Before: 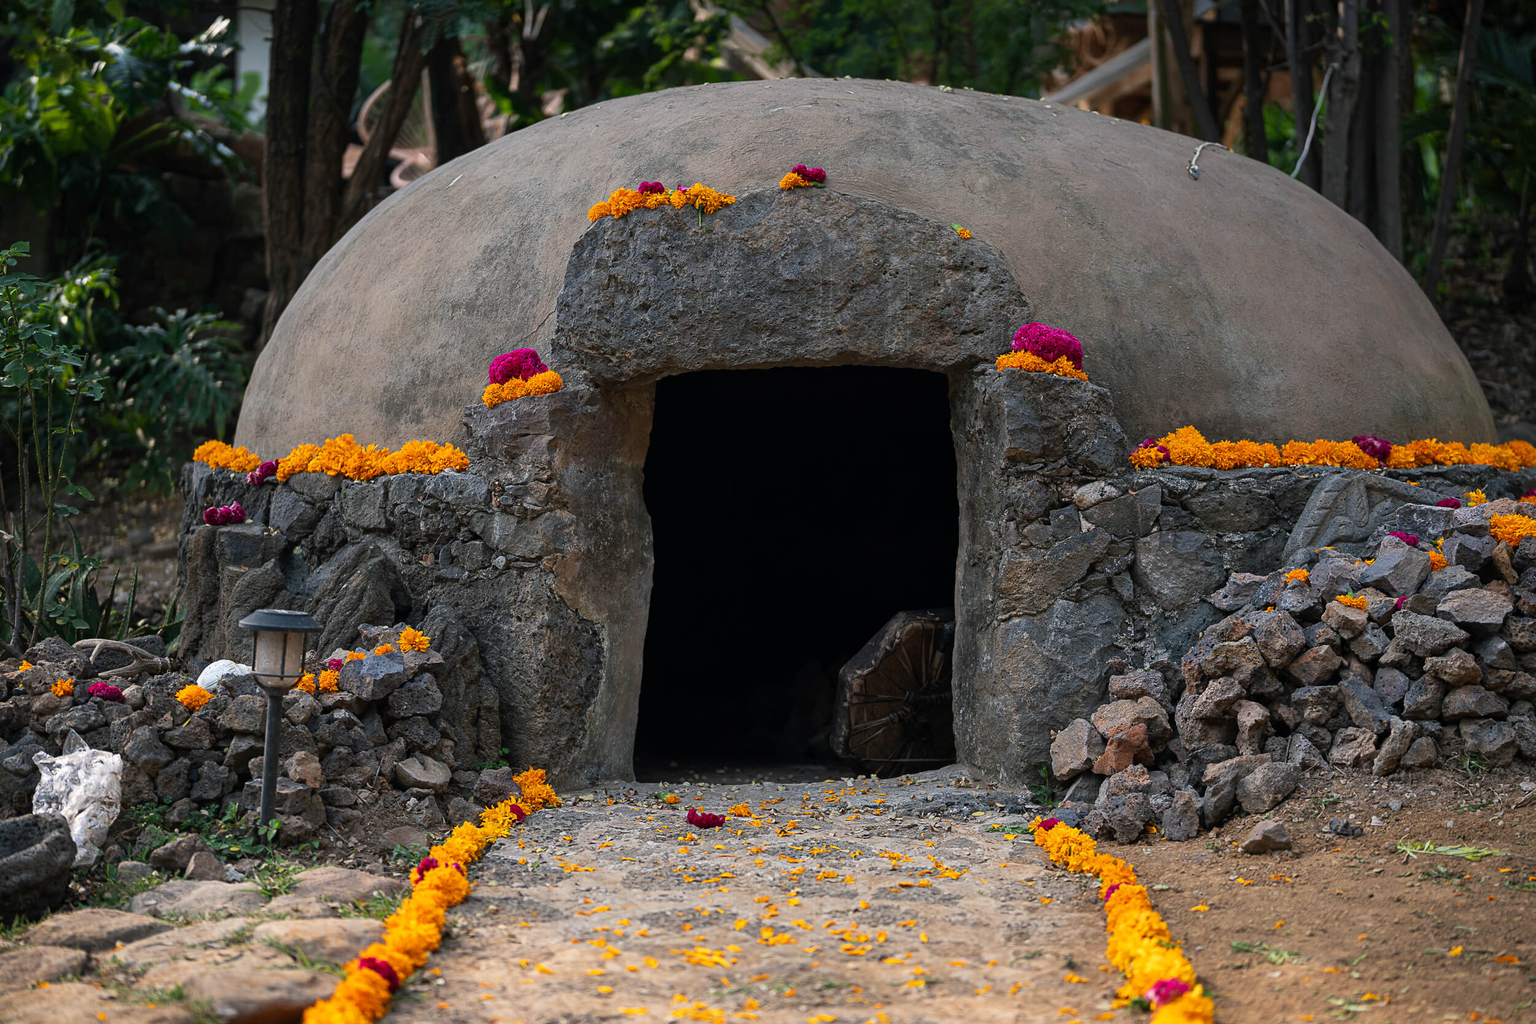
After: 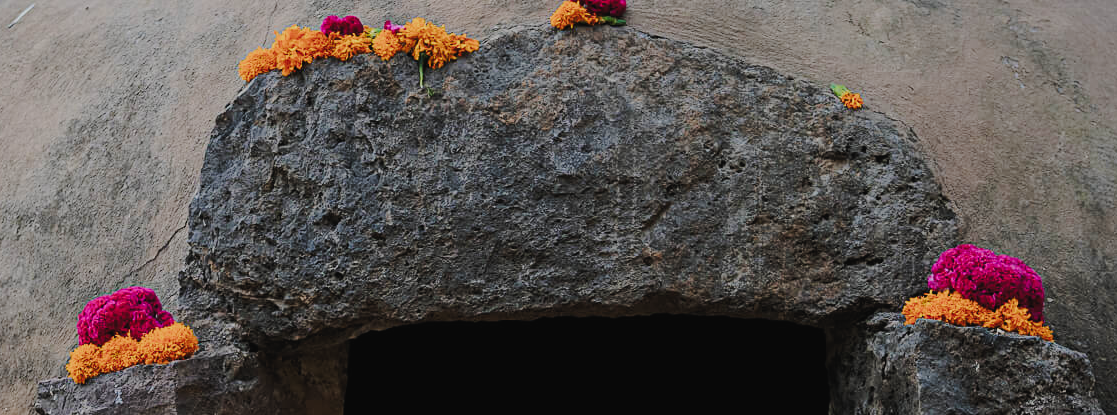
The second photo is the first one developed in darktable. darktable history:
crop: left 28.726%, top 16.835%, right 26.591%, bottom 58.053%
filmic rgb: black relative exposure -7.13 EV, white relative exposure 5.38 EV, hardness 3.02, color science v5 (2021), contrast in shadows safe, contrast in highlights safe
exposure: exposure 0.203 EV, compensate highlight preservation false
tone curve: curves: ch0 [(0, 0.021) (0.059, 0.053) (0.212, 0.18) (0.337, 0.304) (0.495, 0.505) (0.725, 0.731) (0.89, 0.919) (1, 1)]; ch1 [(0, 0) (0.094, 0.081) (0.311, 0.282) (0.421, 0.417) (0.479, 0.475) (0.54, 0.55) (0.615, 0.65) (0.683, 0.688) (1, 1)]; ch2 [(0, 0) (0.257, 0.217) (0.44, 0.431) (0.498, 0.507) (0.603, 0.598) (1, 1)], preserve colors none
